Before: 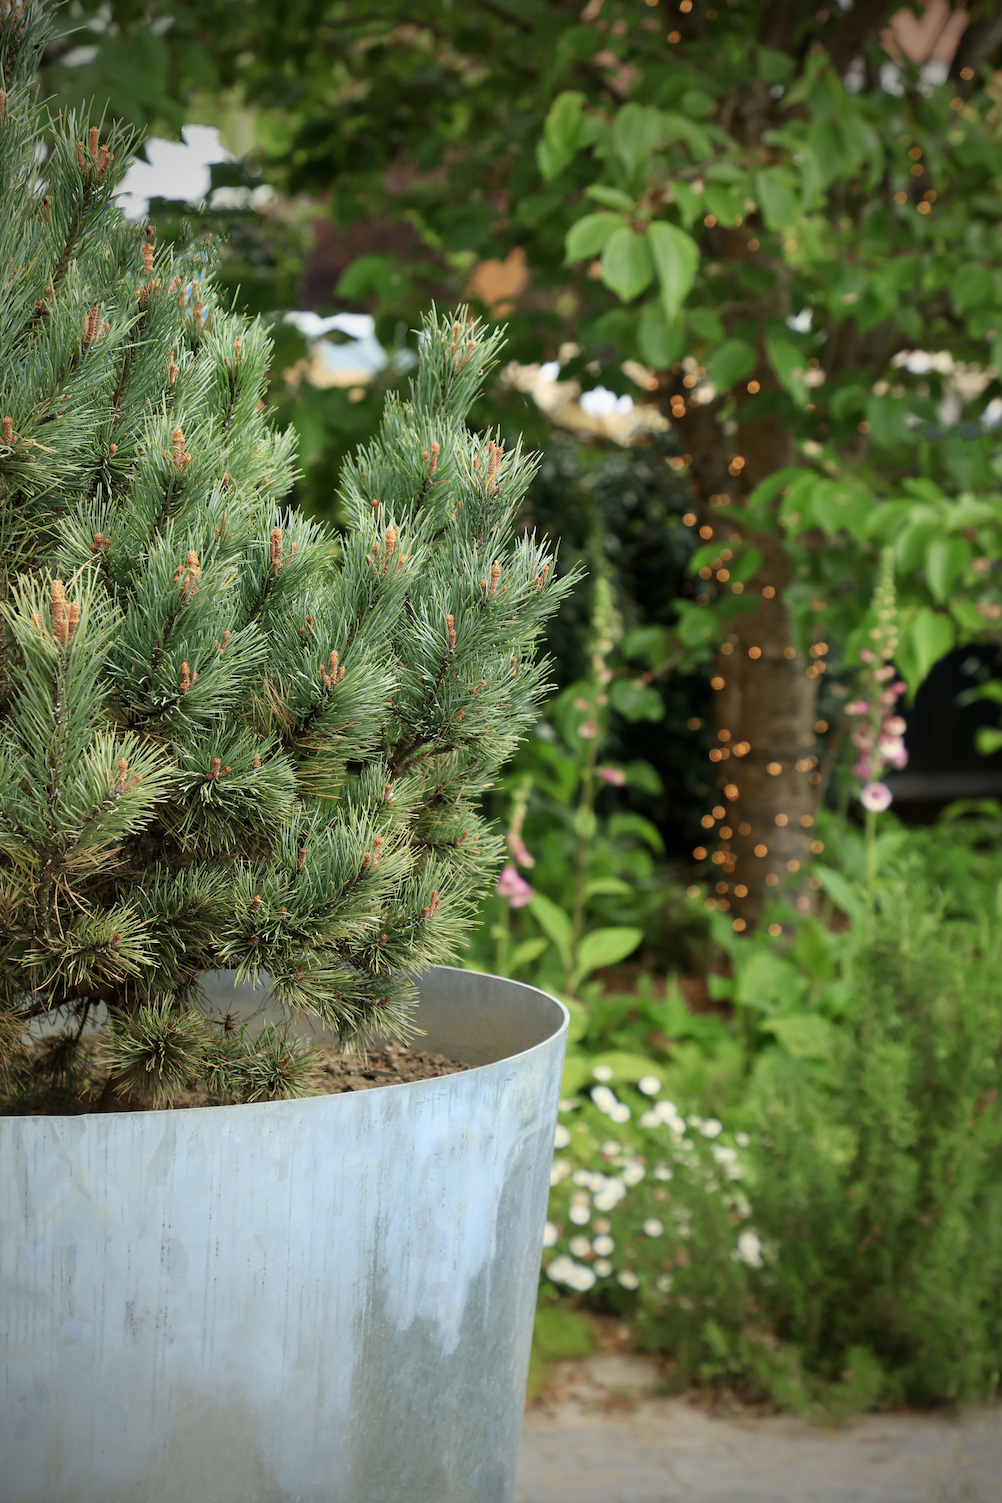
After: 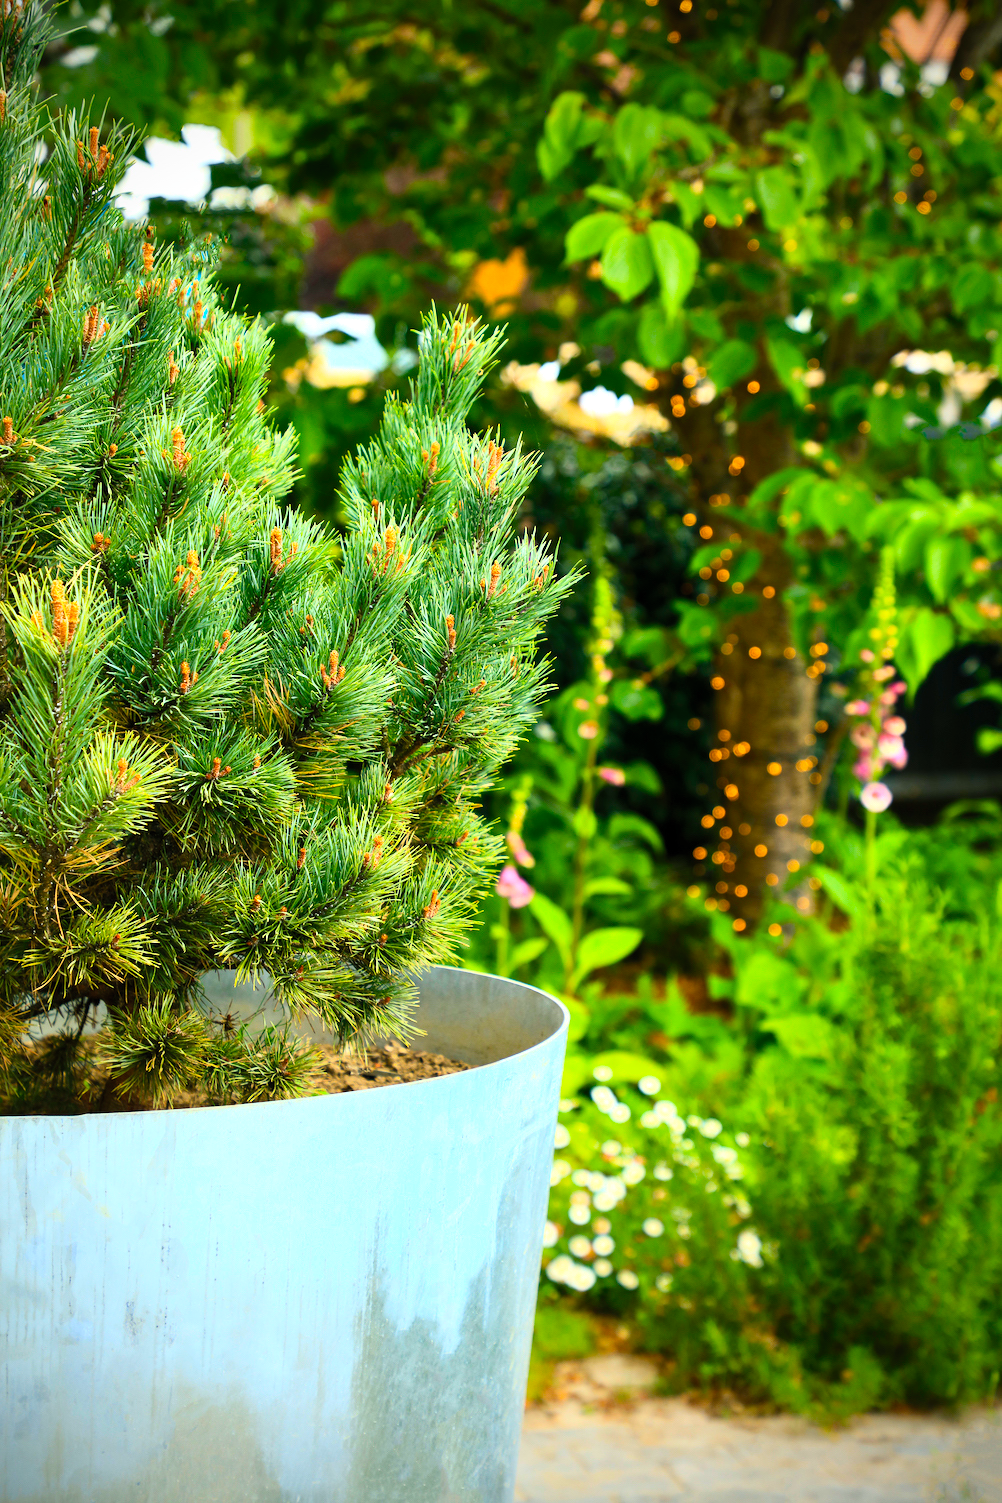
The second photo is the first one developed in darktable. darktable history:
exposure: exposure 0.187 EV, compensate exposure bias true, compensate highlight preservation false
contrast brightness saturation: contrast 0.2, brightness 0.15, saturation 0.146
tone curve: curves: ch0 [(0, 0) (0.003, 0.003) (0.011, 0.011) (0.025, 0.026) (0.044, 0.046) (0.069, 0.072) (0.1, 0.103) (0.136, 0.141) (0.177, 0.184) (0.224, 0.233) (0.277, 0.287) (0.335, 0.348) (0.399, 0.414) (0.468, 0.486) (0.543, 0.563) (0.623, 0.647) (0.709, 0.736) (0.801, 0.831) (0.898, 0.92) (1, 1)], color space Lab, independent channels
color balance rgb: shadows lift › luminance -7.954%, shadows lift › chroma 2.369%, shadows lift › hue 166.3°, linear chroma grading › global chroma 24.459%, perceptual saturation grading › global saturation 25.21%, contrast 15.432%
